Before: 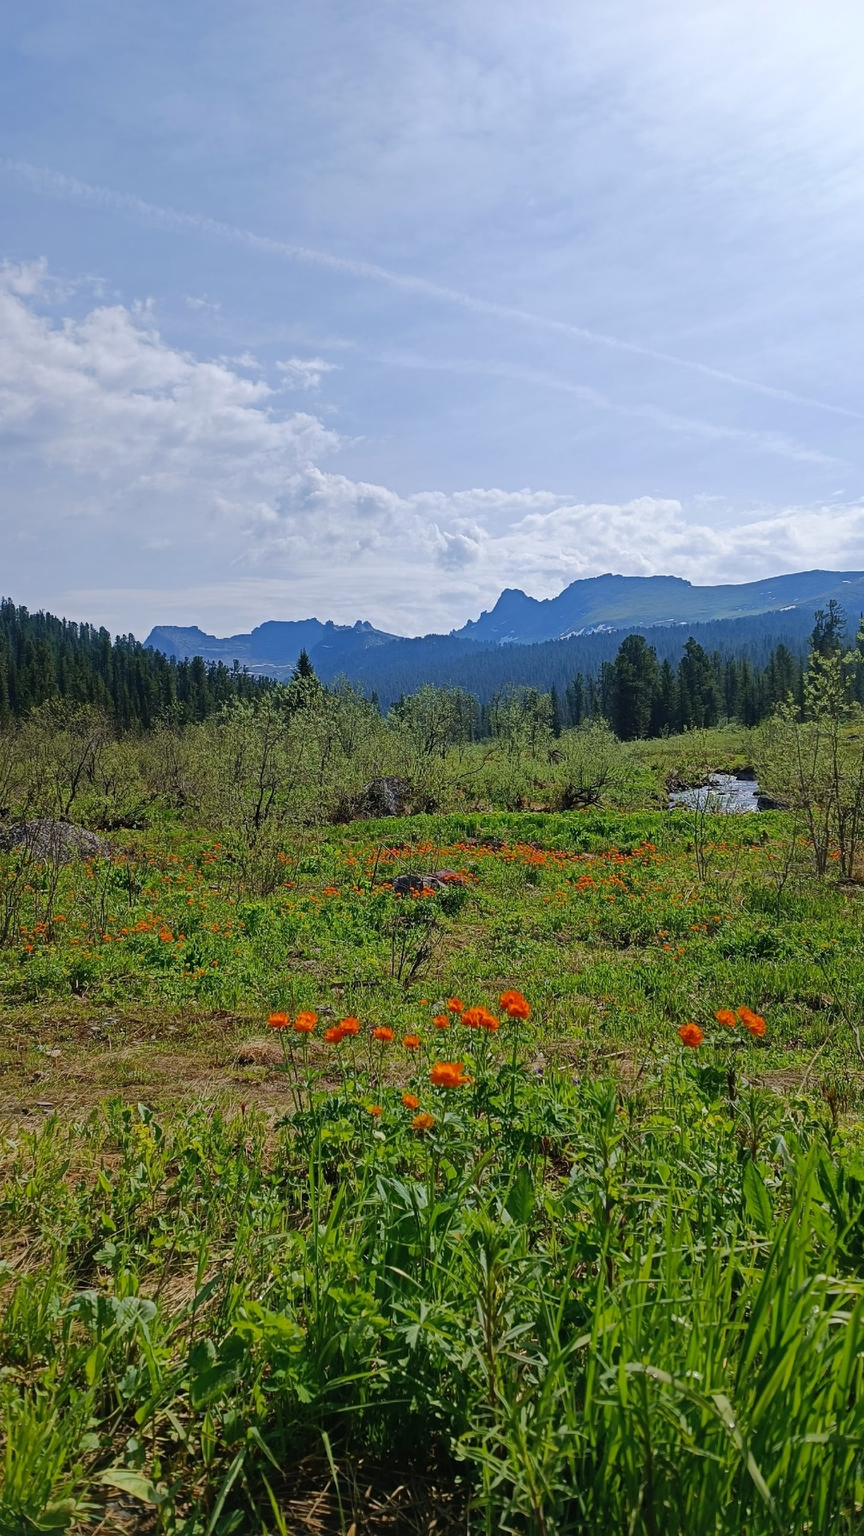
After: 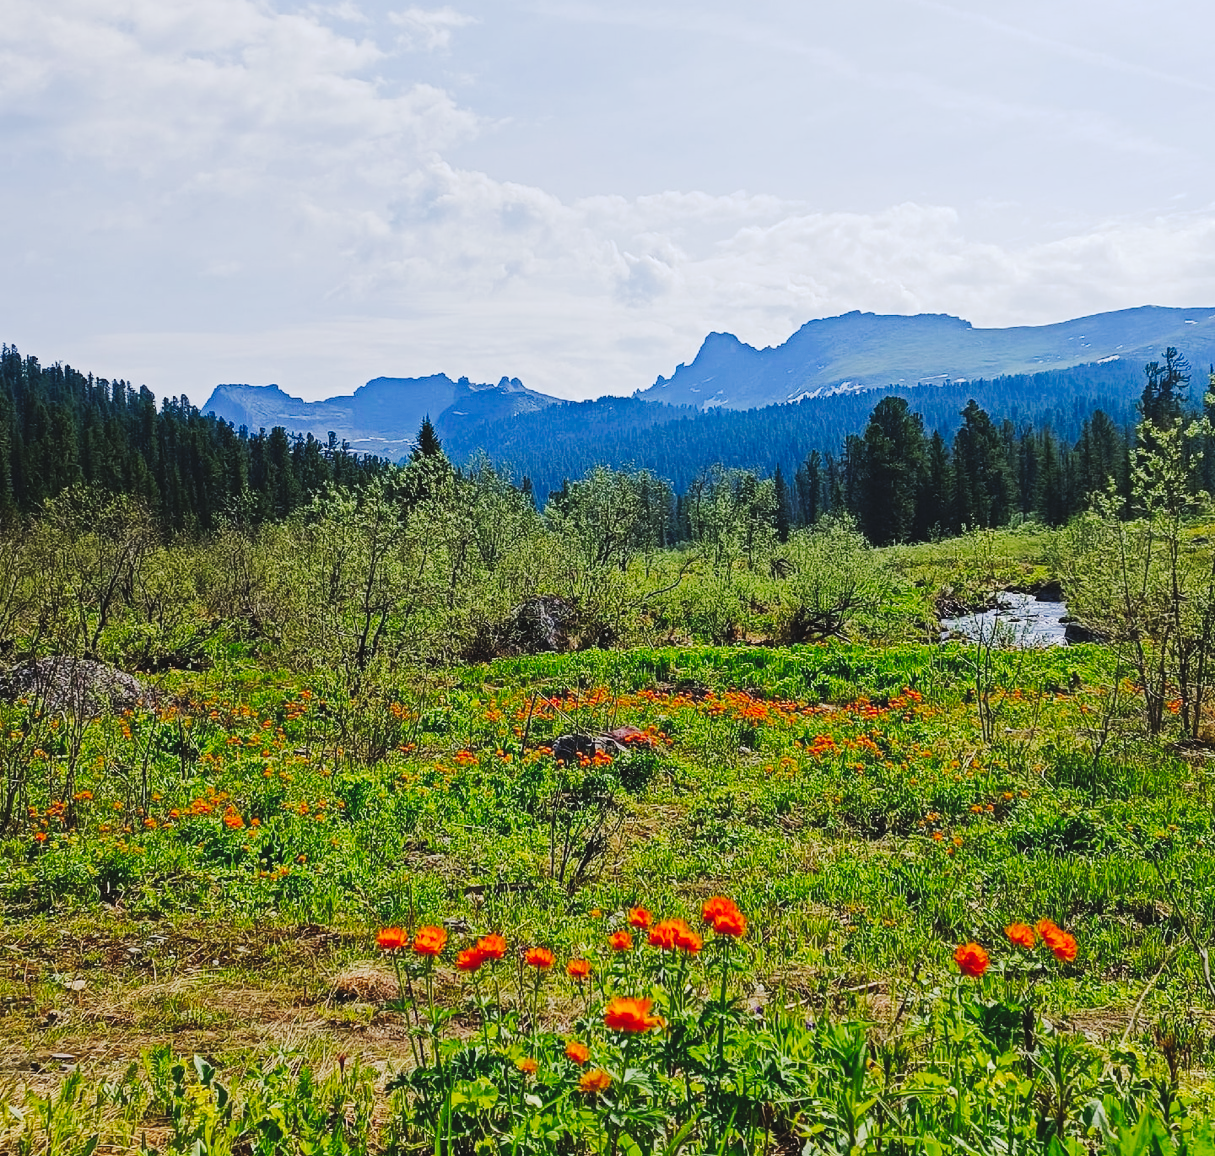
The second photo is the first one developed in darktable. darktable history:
crop and rotate: top 23.043%, bottom 23.437%
tone curve: curves: ch0 [(0, 0) (0.003, 0.061) (0.011, 0.065) (0.025, 0.066) (0.044, 0.077) (0.069, 0.092) (0.1, 0.106) (0.136, 0.125) (0.177, 0.16) (0.224, 0.206) (0.277, 0.272) (0.335, 0.356) (0.399, 0.472) (0.468, 0.59) (0.543, 0.686) (0.623, 0.766) (0.709, 0.832) (0.801, 0.886) (0.898, 0.929) (1, 1)], preserve colors none
